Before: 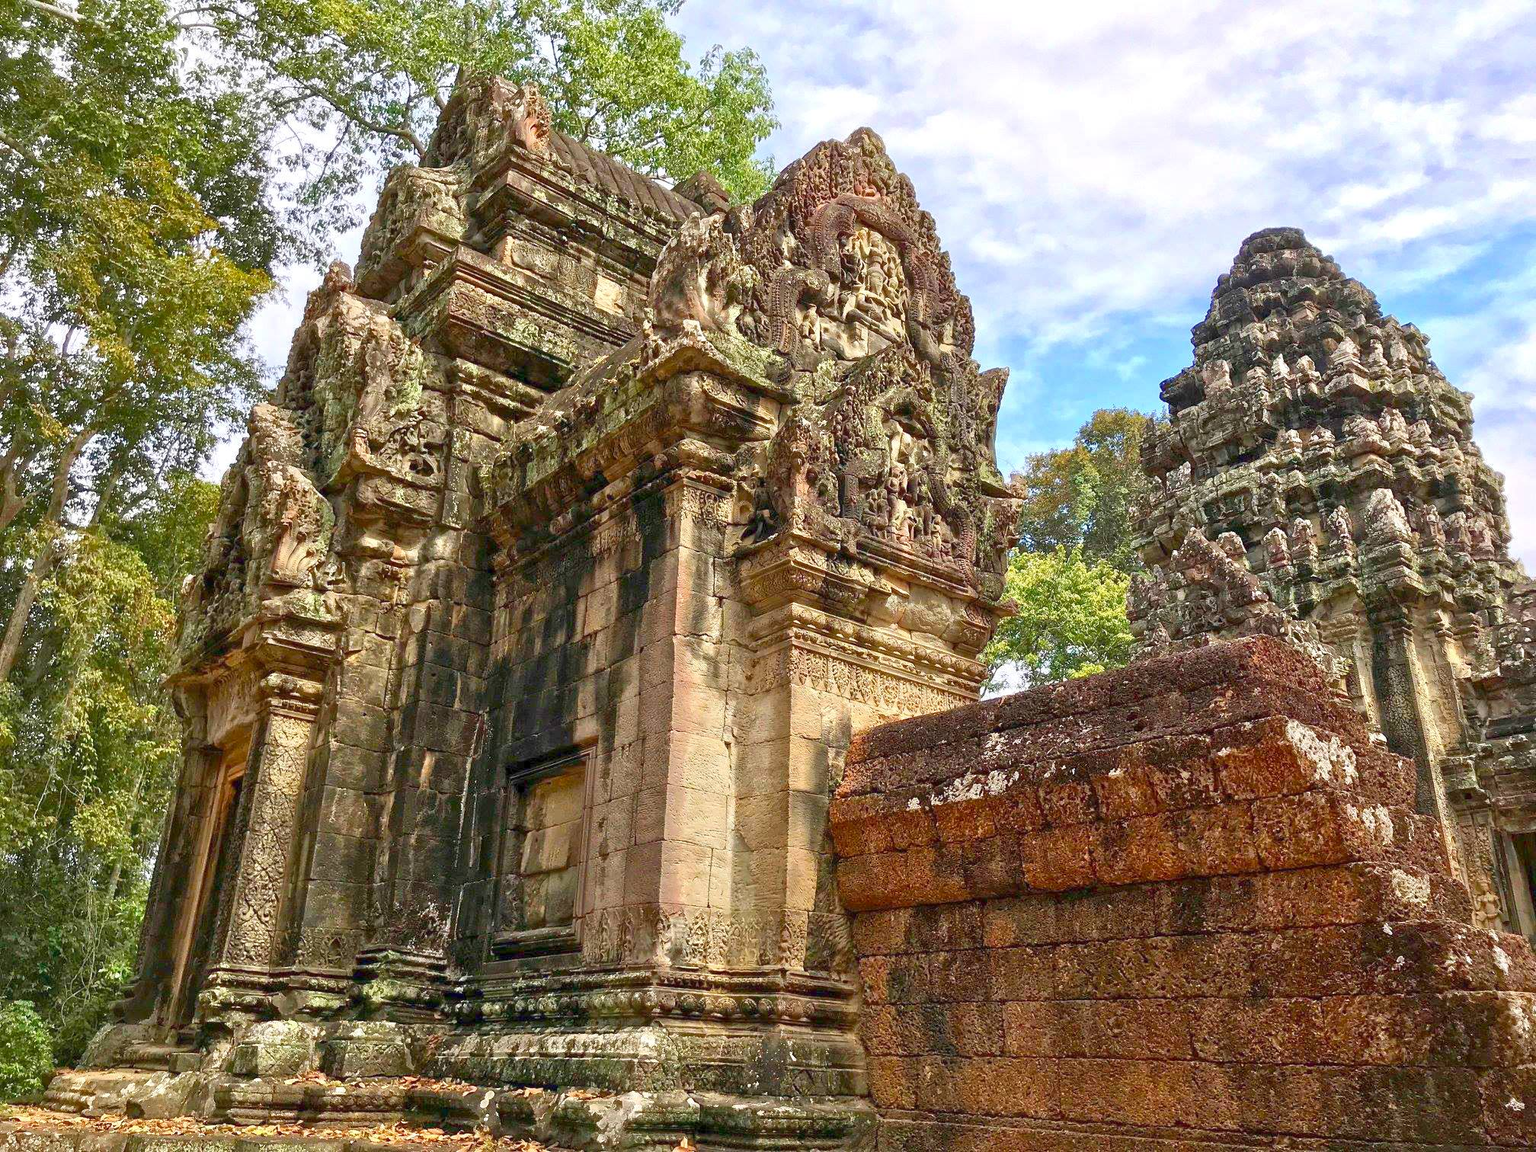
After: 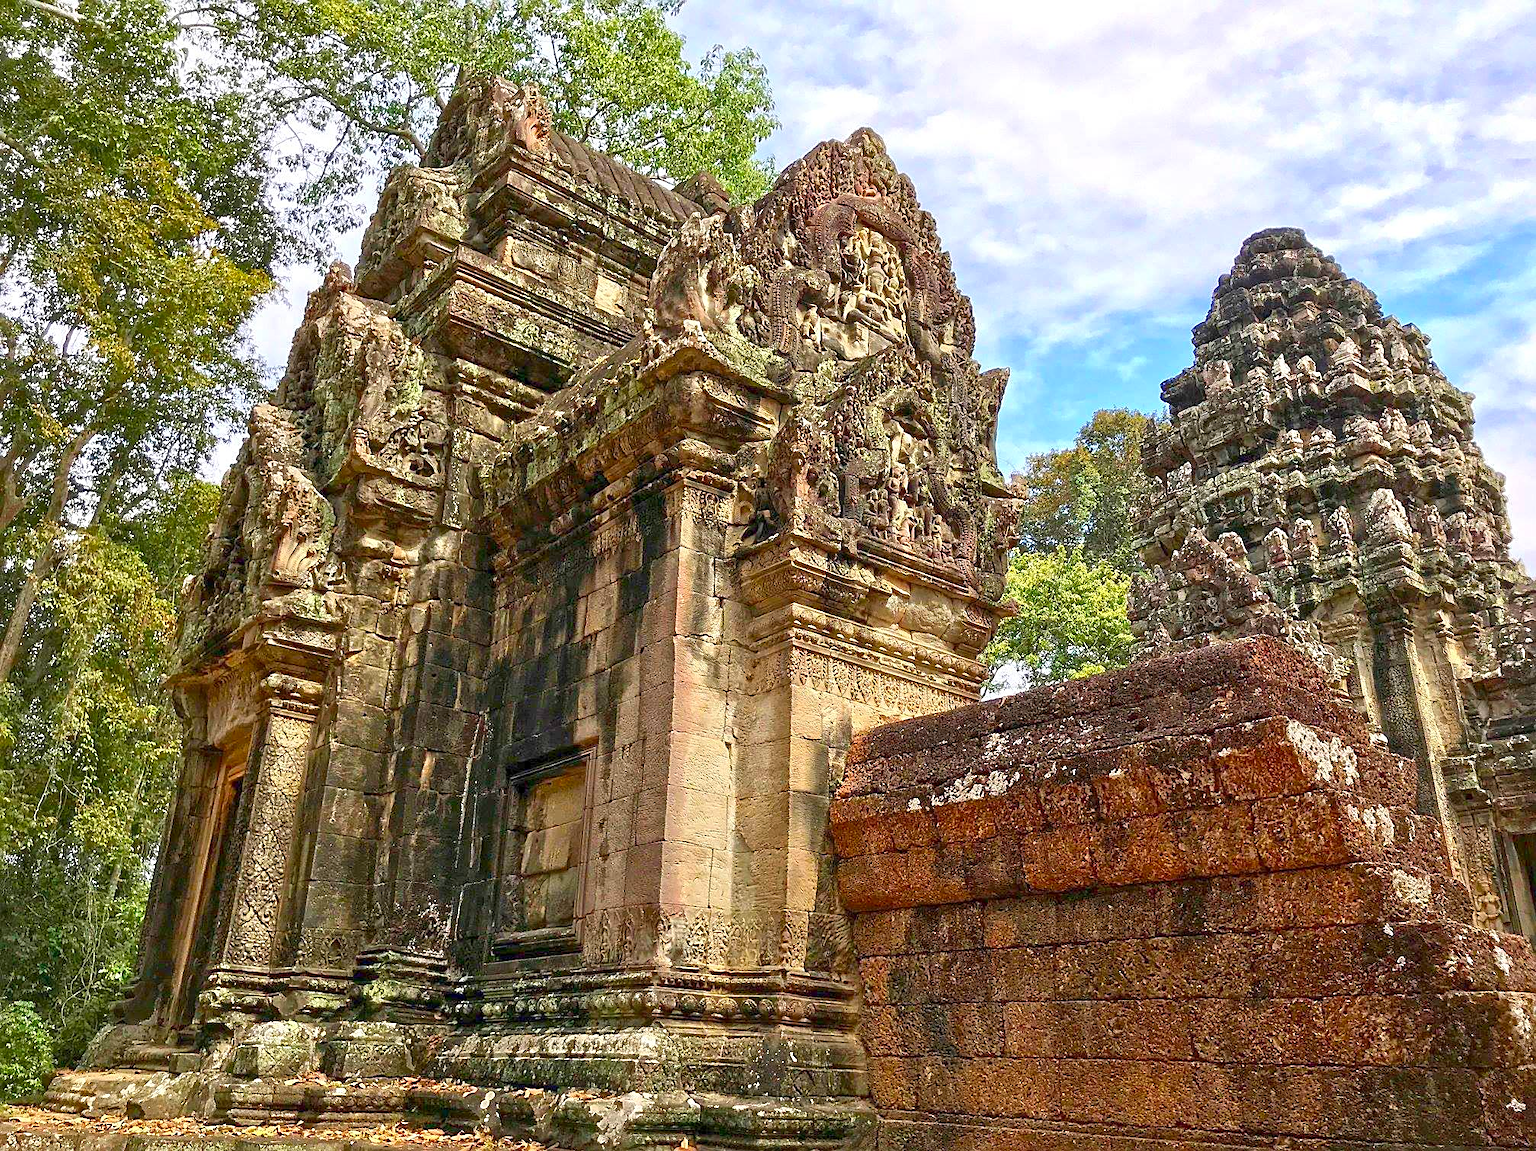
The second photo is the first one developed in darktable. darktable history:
base curve: exposure shift 0, preserve colors none
sharpen: on, module defaults
color correction: saturation 1.11
